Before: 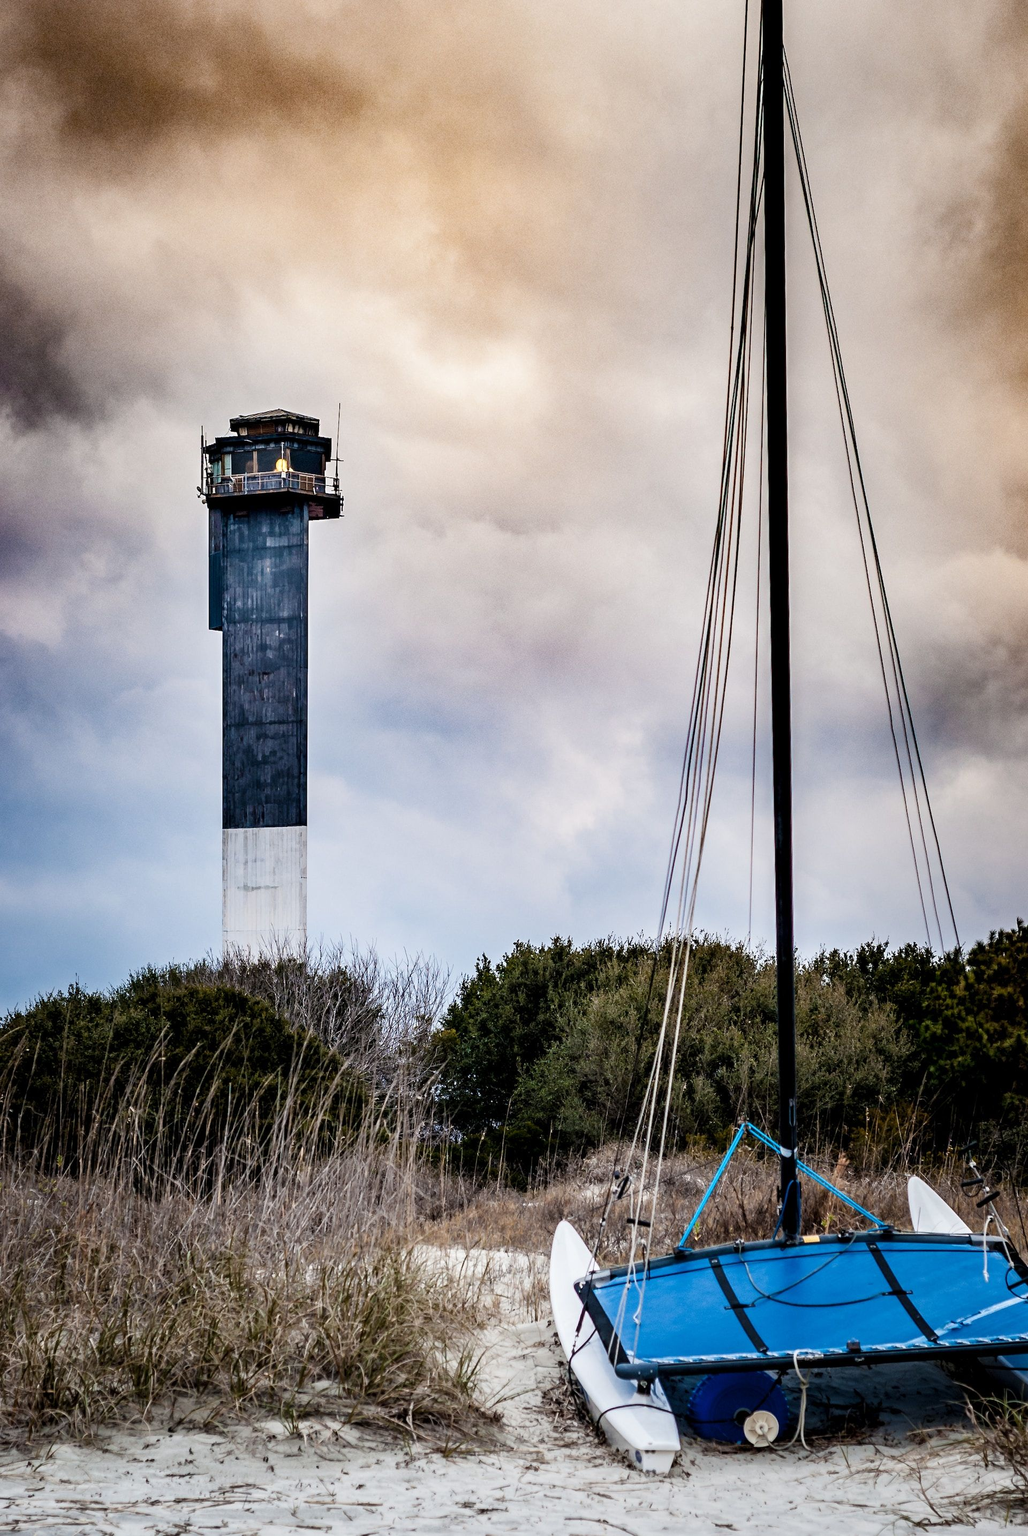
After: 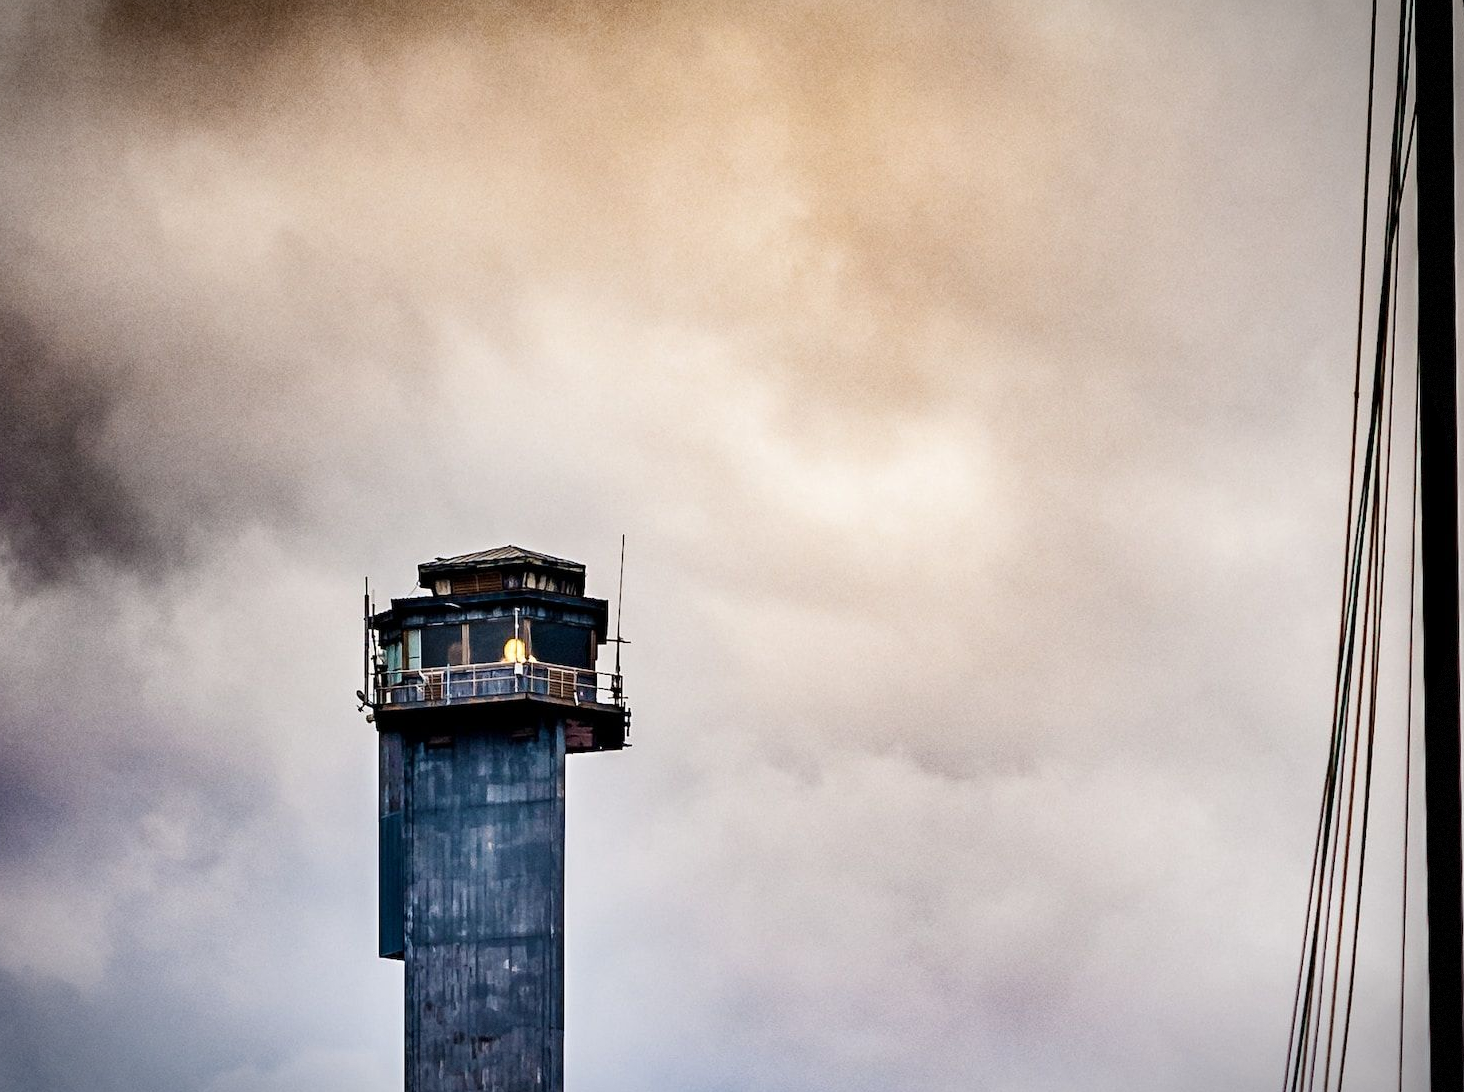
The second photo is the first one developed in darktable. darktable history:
vignetting: fall-off start 100%, brightness -0.406, saturation -0.3, width/height ratio 1.324, dithering 8-bit output, unbound false
crop: left 0.579%, top 7.627%, right 23.167%, bottom 54.275%
